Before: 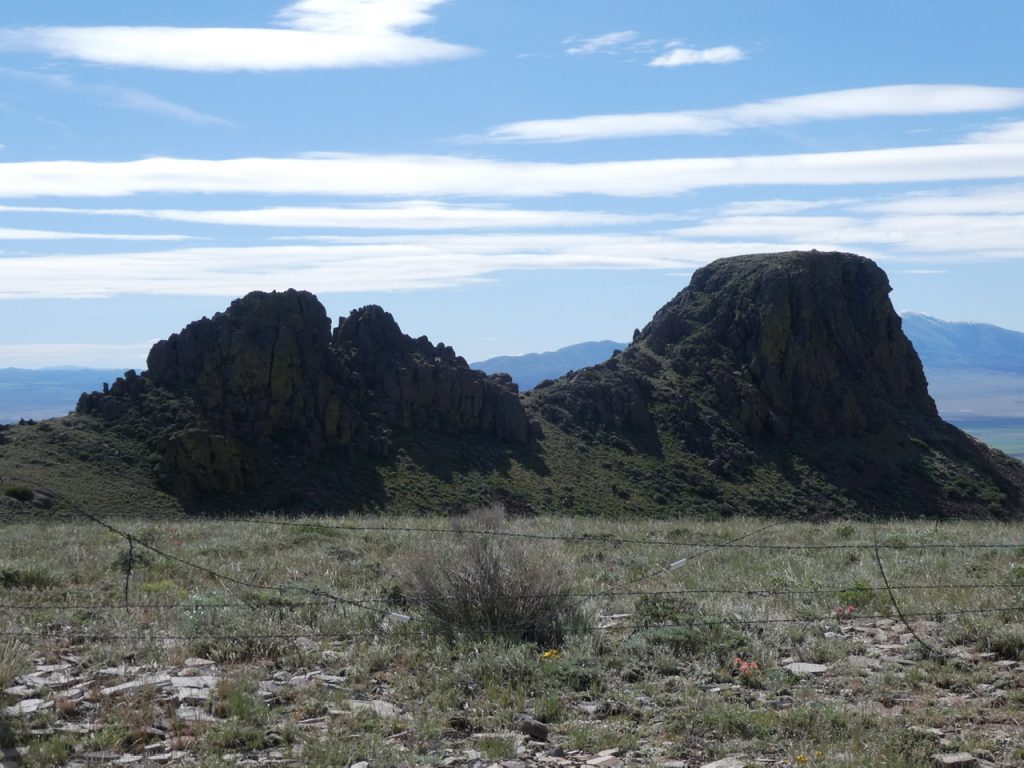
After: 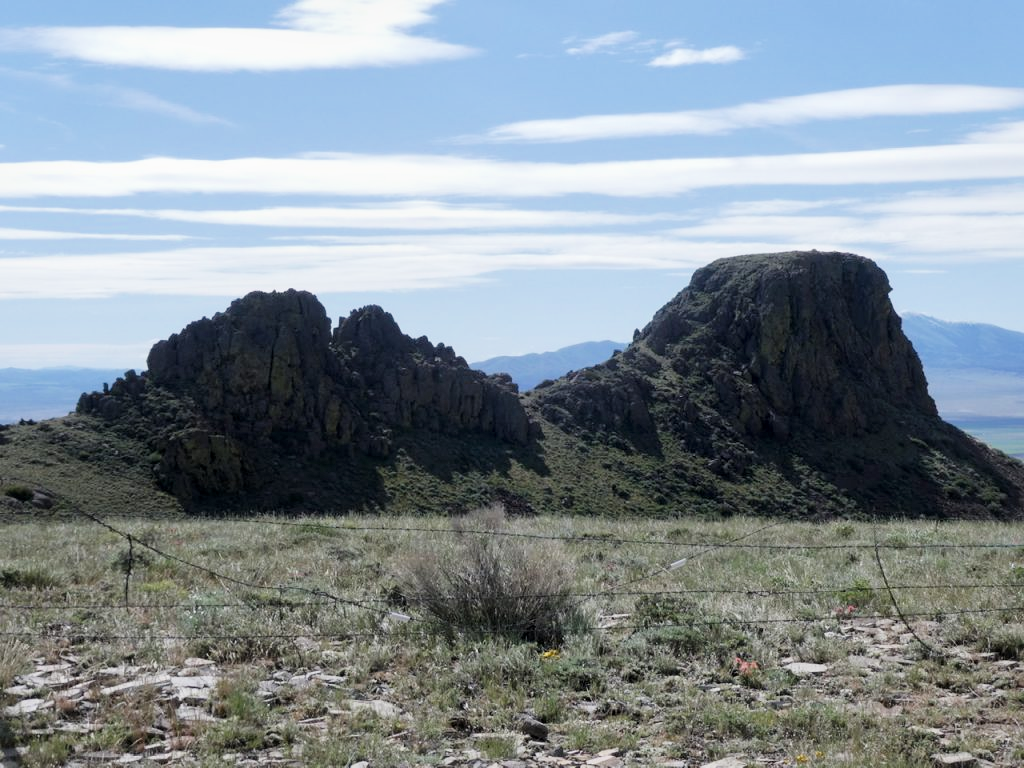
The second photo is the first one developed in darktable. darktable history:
exposure: exposure 0.602 EV, compensate exposure bias true, compensate highlight preservation false
filmic rgb: black relative exposure -8.16 EV, white relative exposure 3.76 EV, hardness 4.41
local contrast: mode bilateral grid, contrast 20, coarseness 49, detail 129%, midtone range 0.2
